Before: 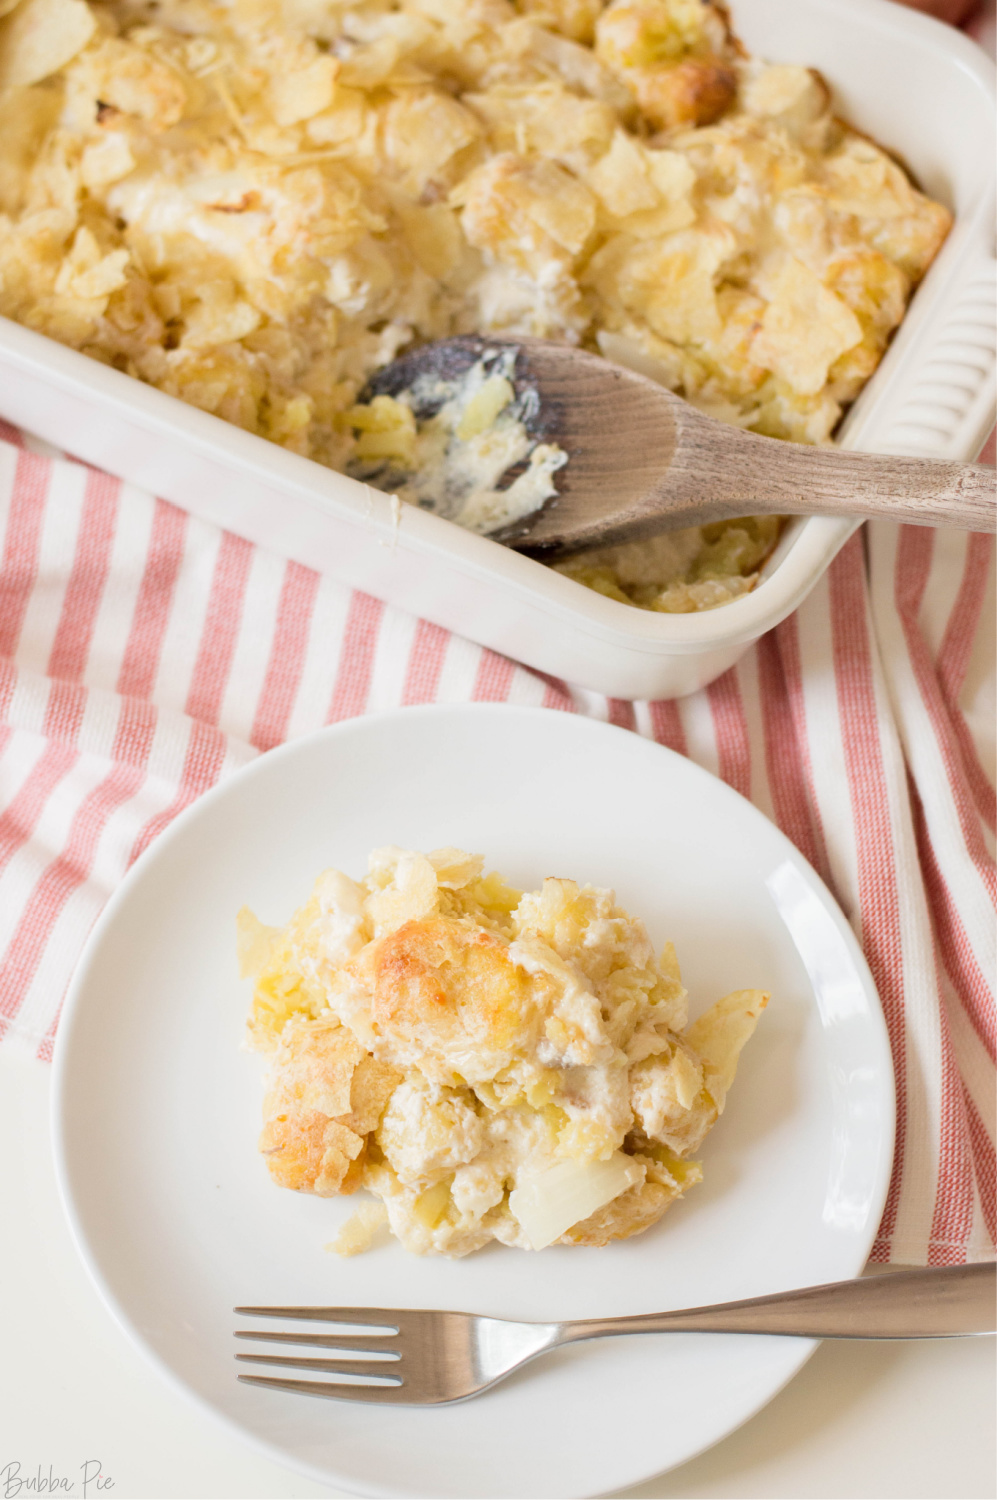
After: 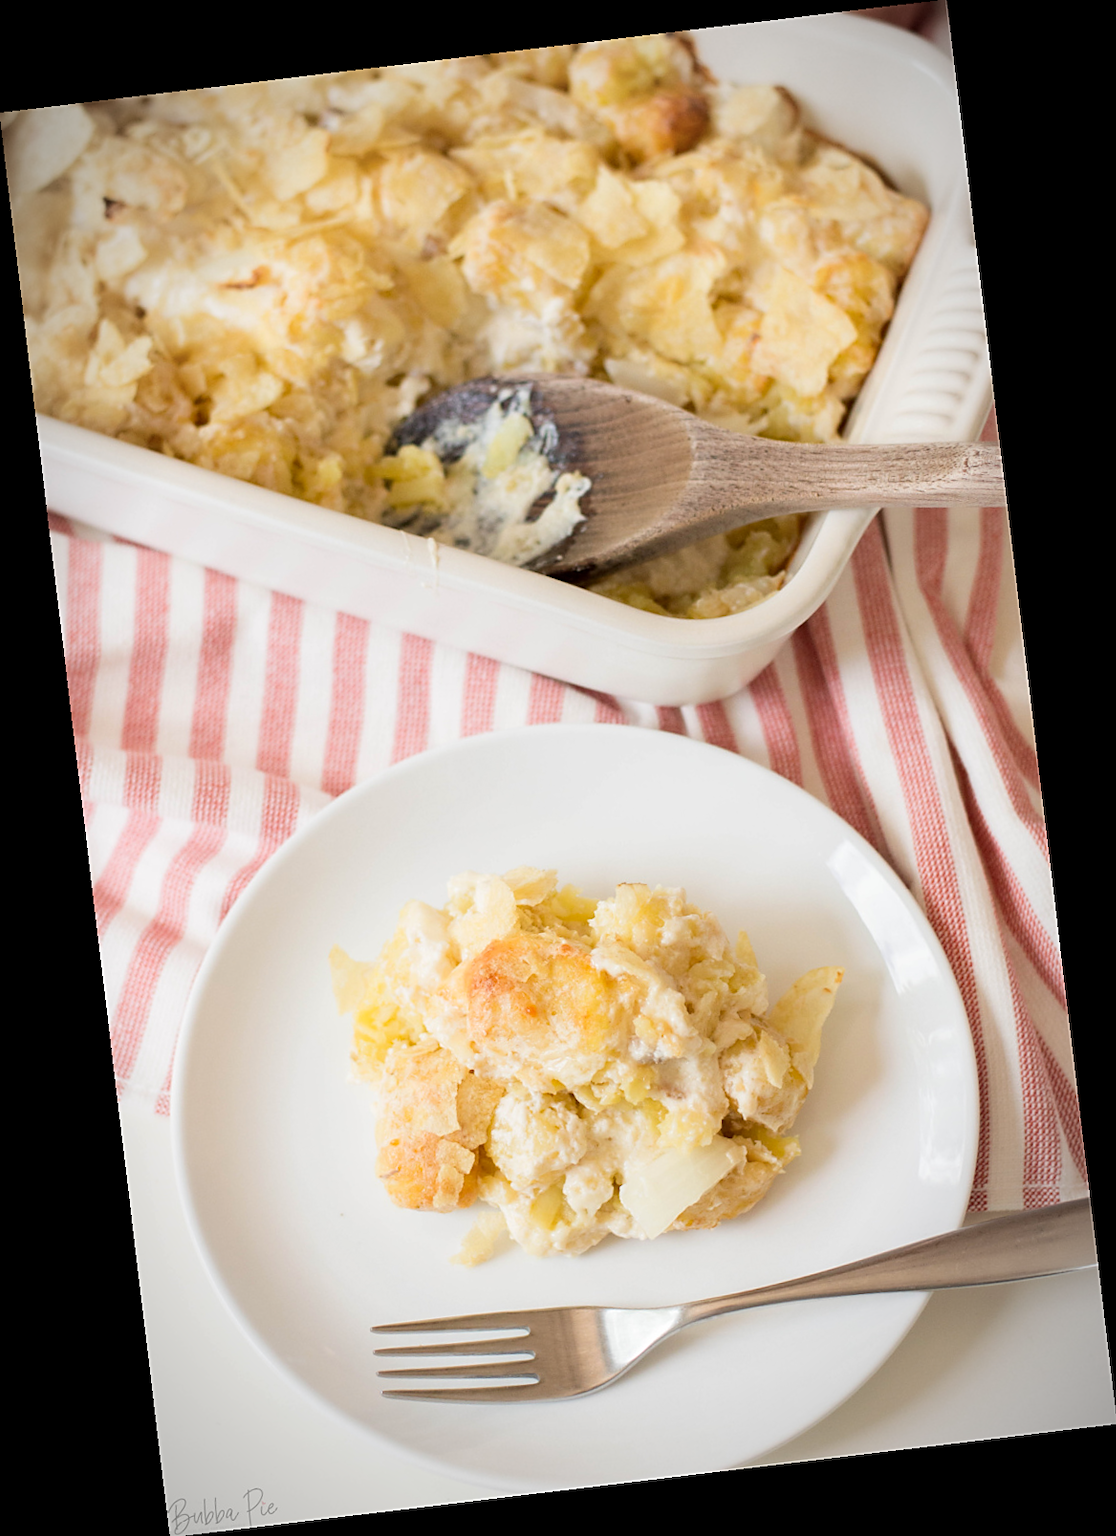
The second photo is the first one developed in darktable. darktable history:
vignetting: automatic ratio true
rotate and perspective: rotation -6.83°, automatic cropping off
contrast brightness saturation: contrast 0.08, saturation 0.02
sharpen: radius 1.864, amount 0.398, threshold 1.271
